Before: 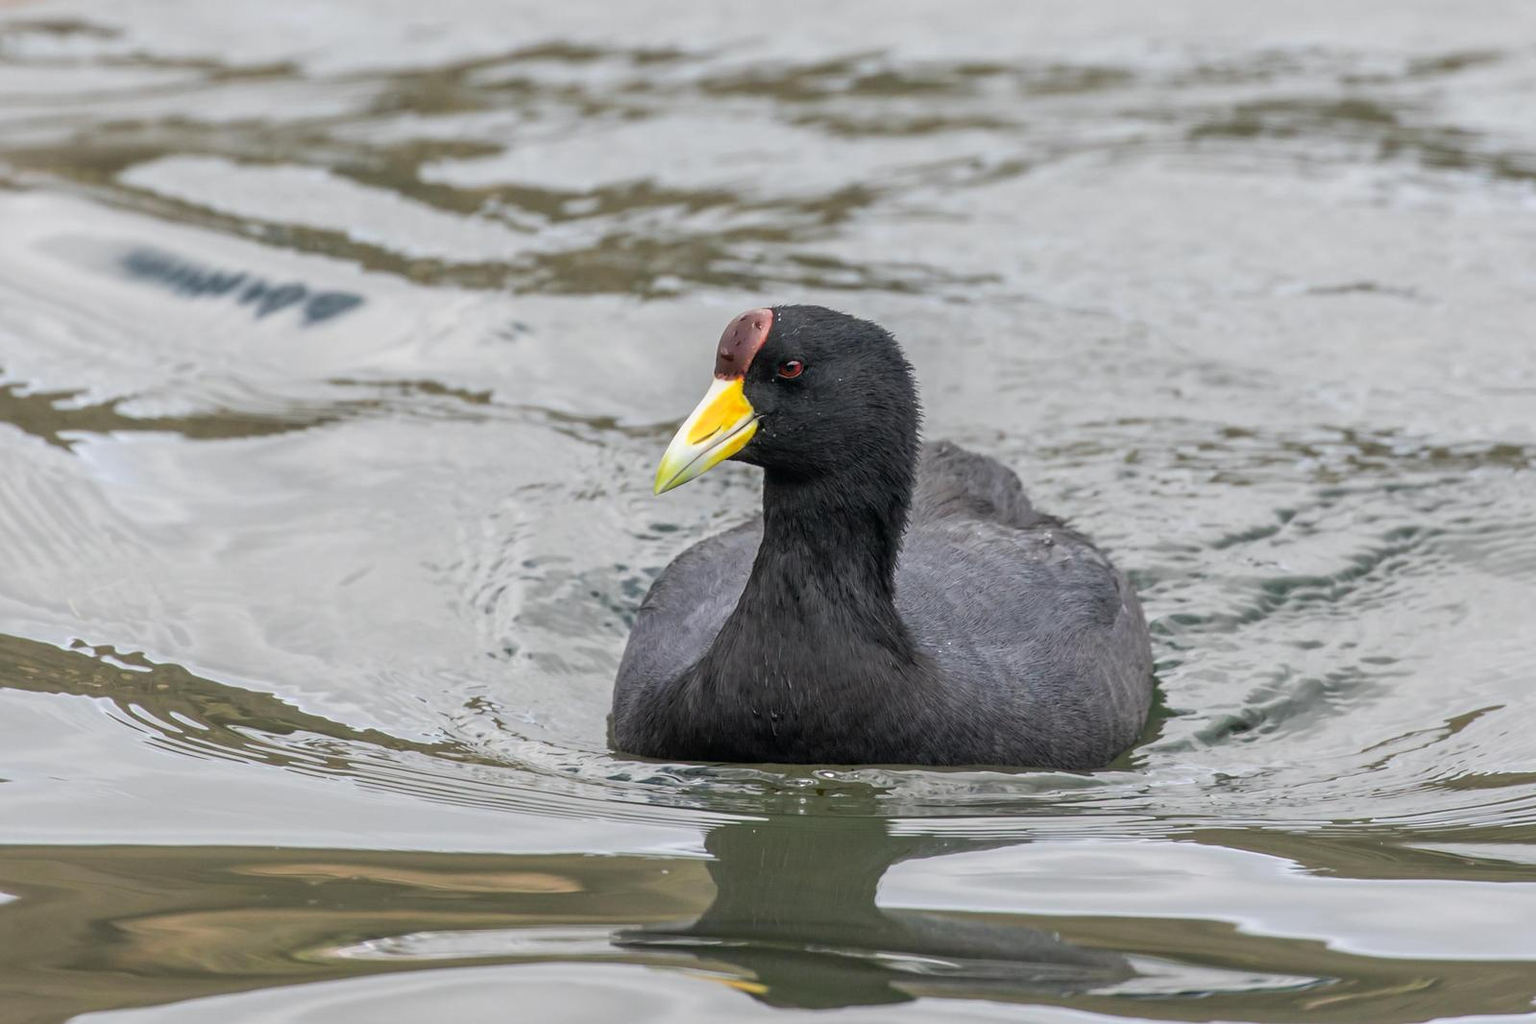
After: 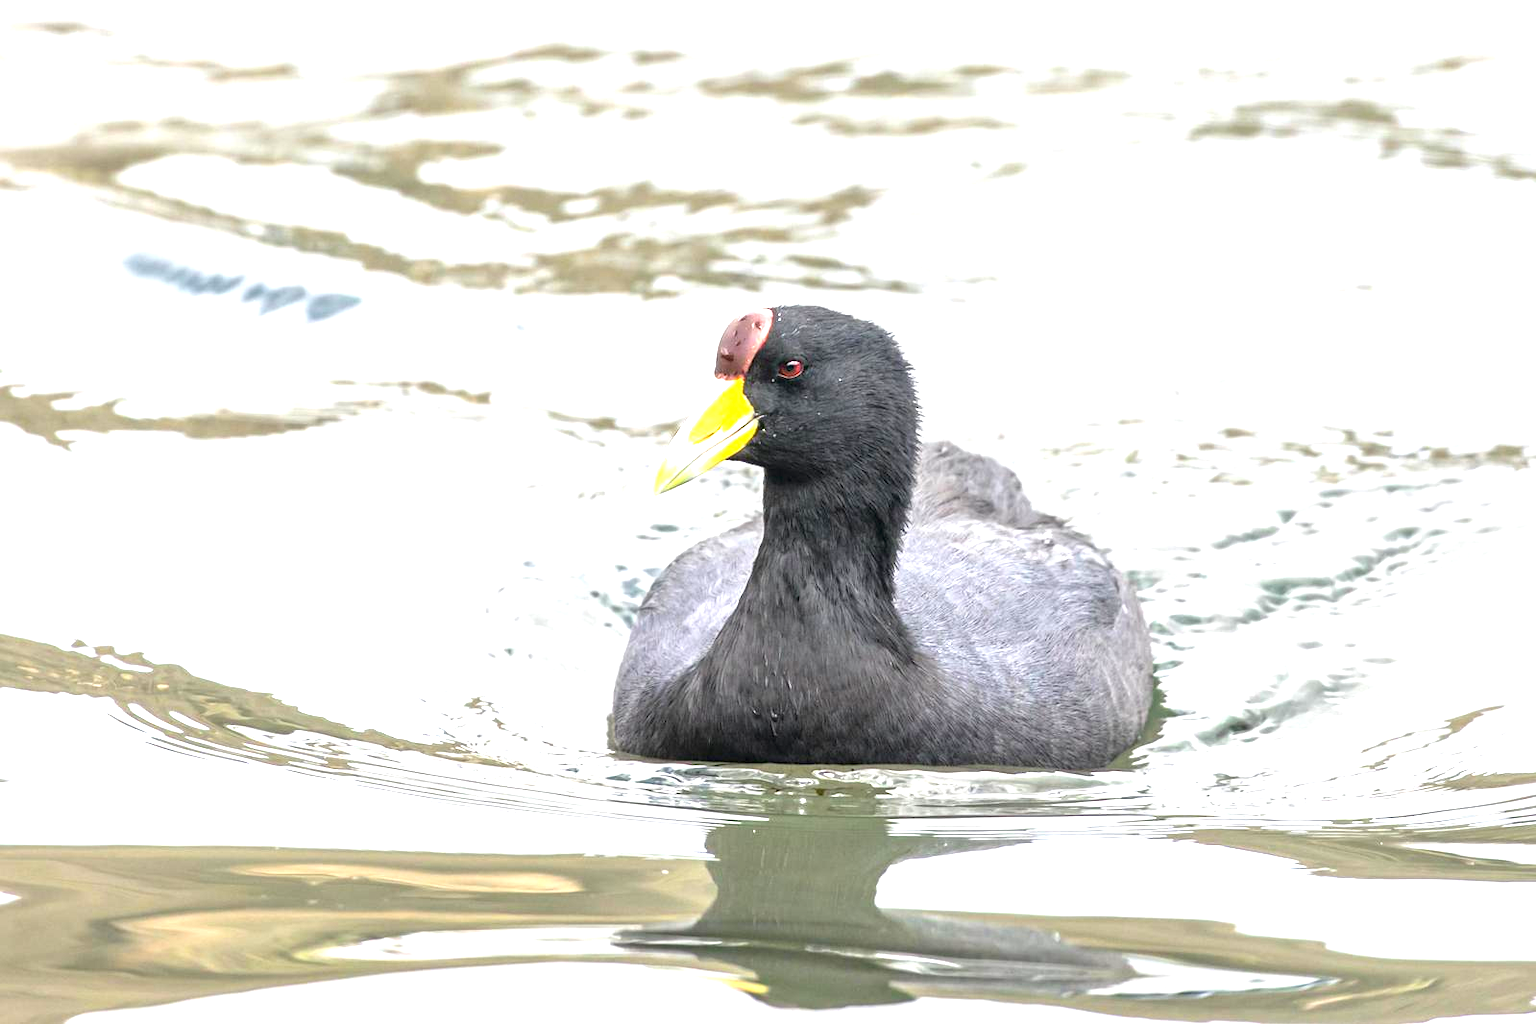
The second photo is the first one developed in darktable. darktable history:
exposure: black level correction 0, exposure 1.755 EV, compensate exposure bias true, compensate highlight preservation false
